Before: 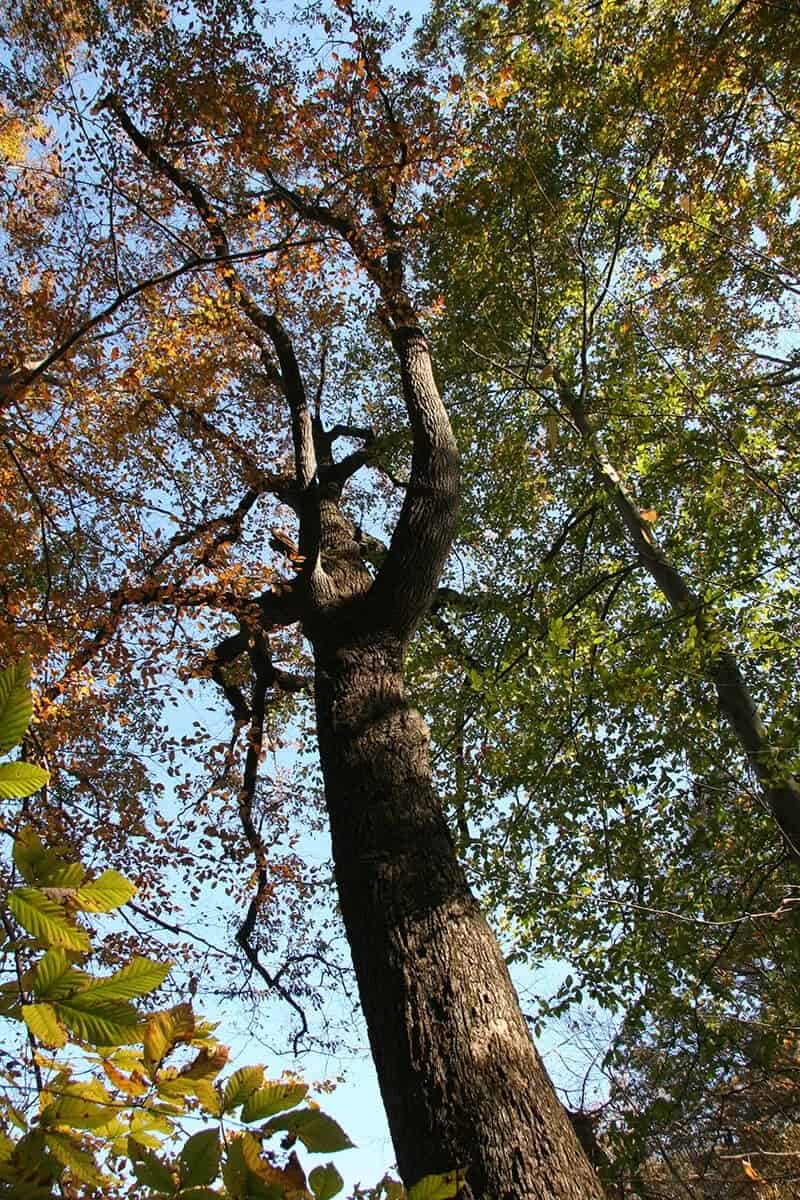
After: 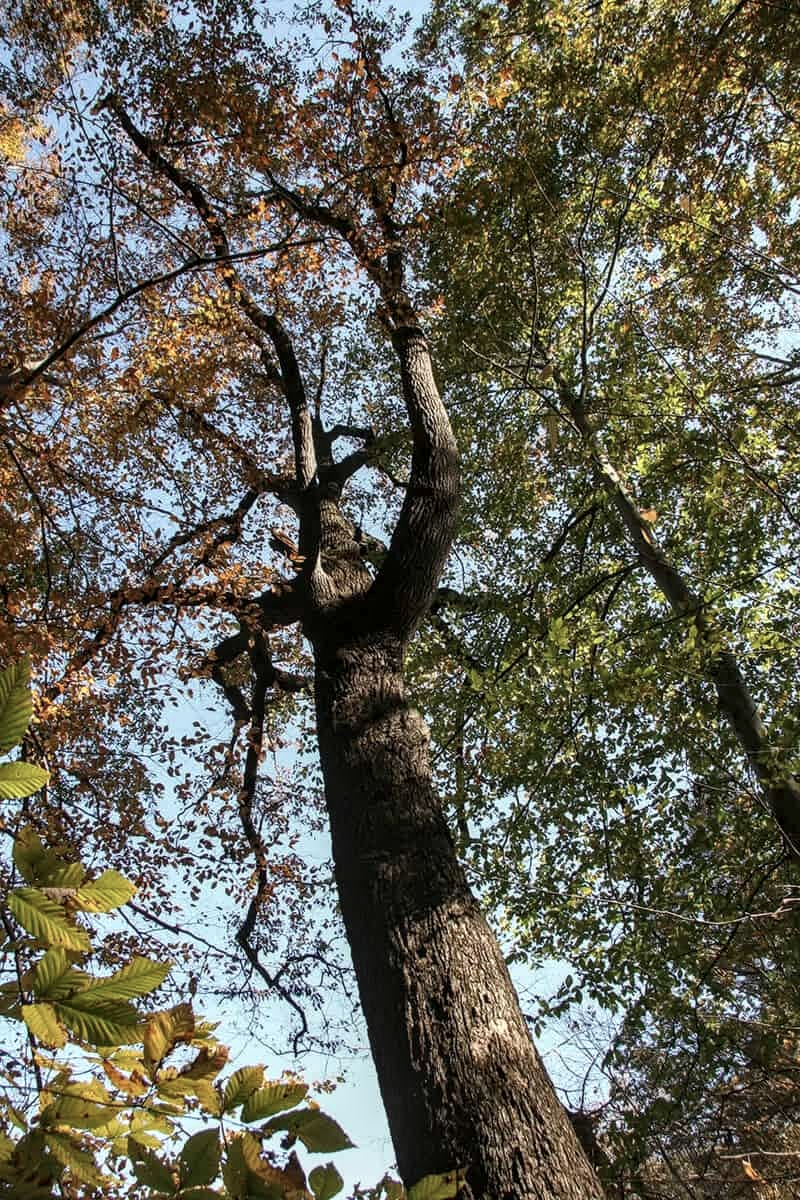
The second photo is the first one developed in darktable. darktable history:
local contrast: detail 130%
contrast brightness saturation: contrast 0.06, brightness -0.01, saturation -0.23
